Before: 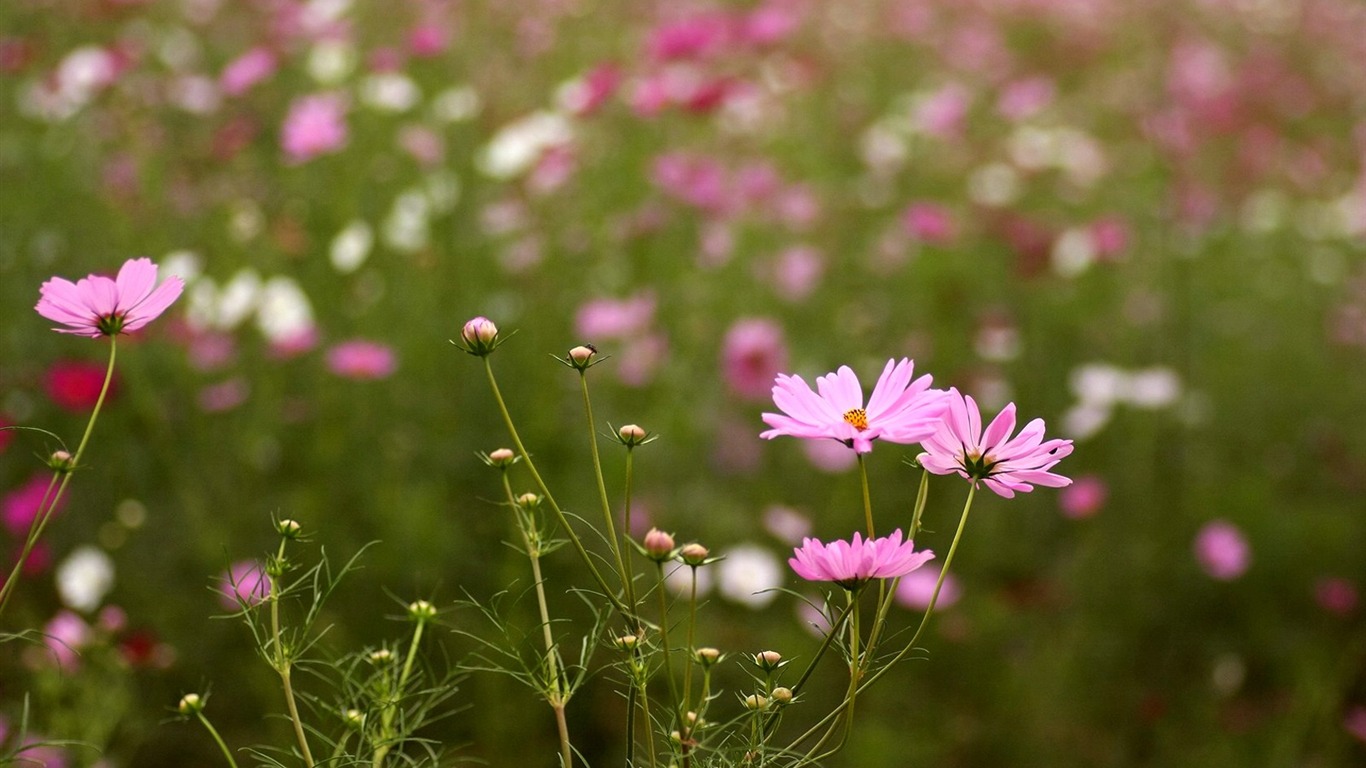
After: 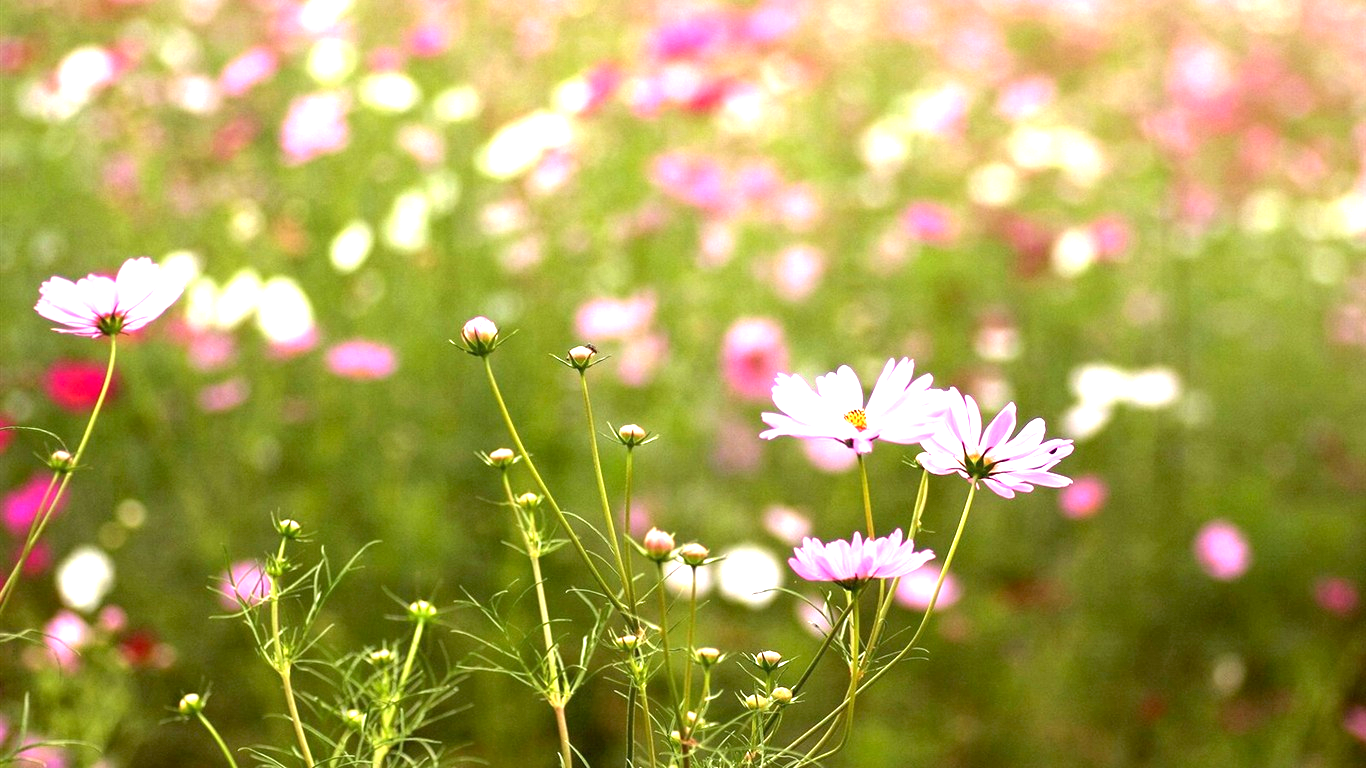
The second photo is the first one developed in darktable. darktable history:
exposure: black level correction 0.001, exposure 1.724 EV, compensate highlight preservation false
